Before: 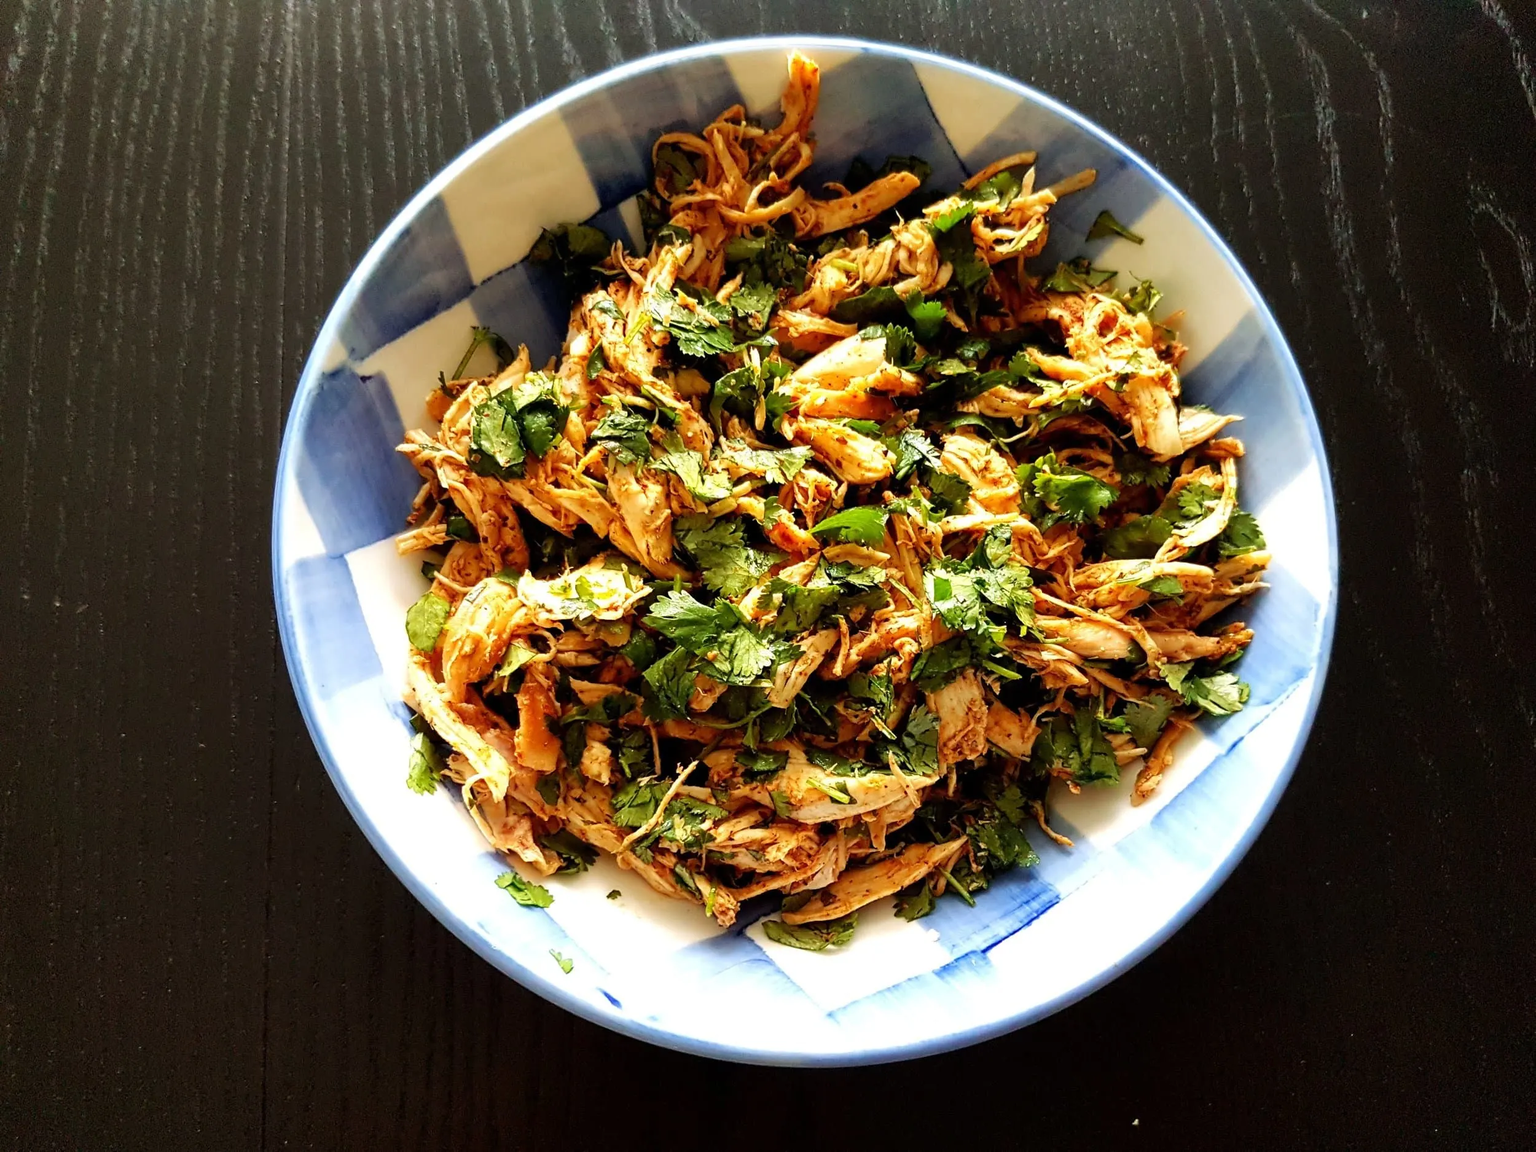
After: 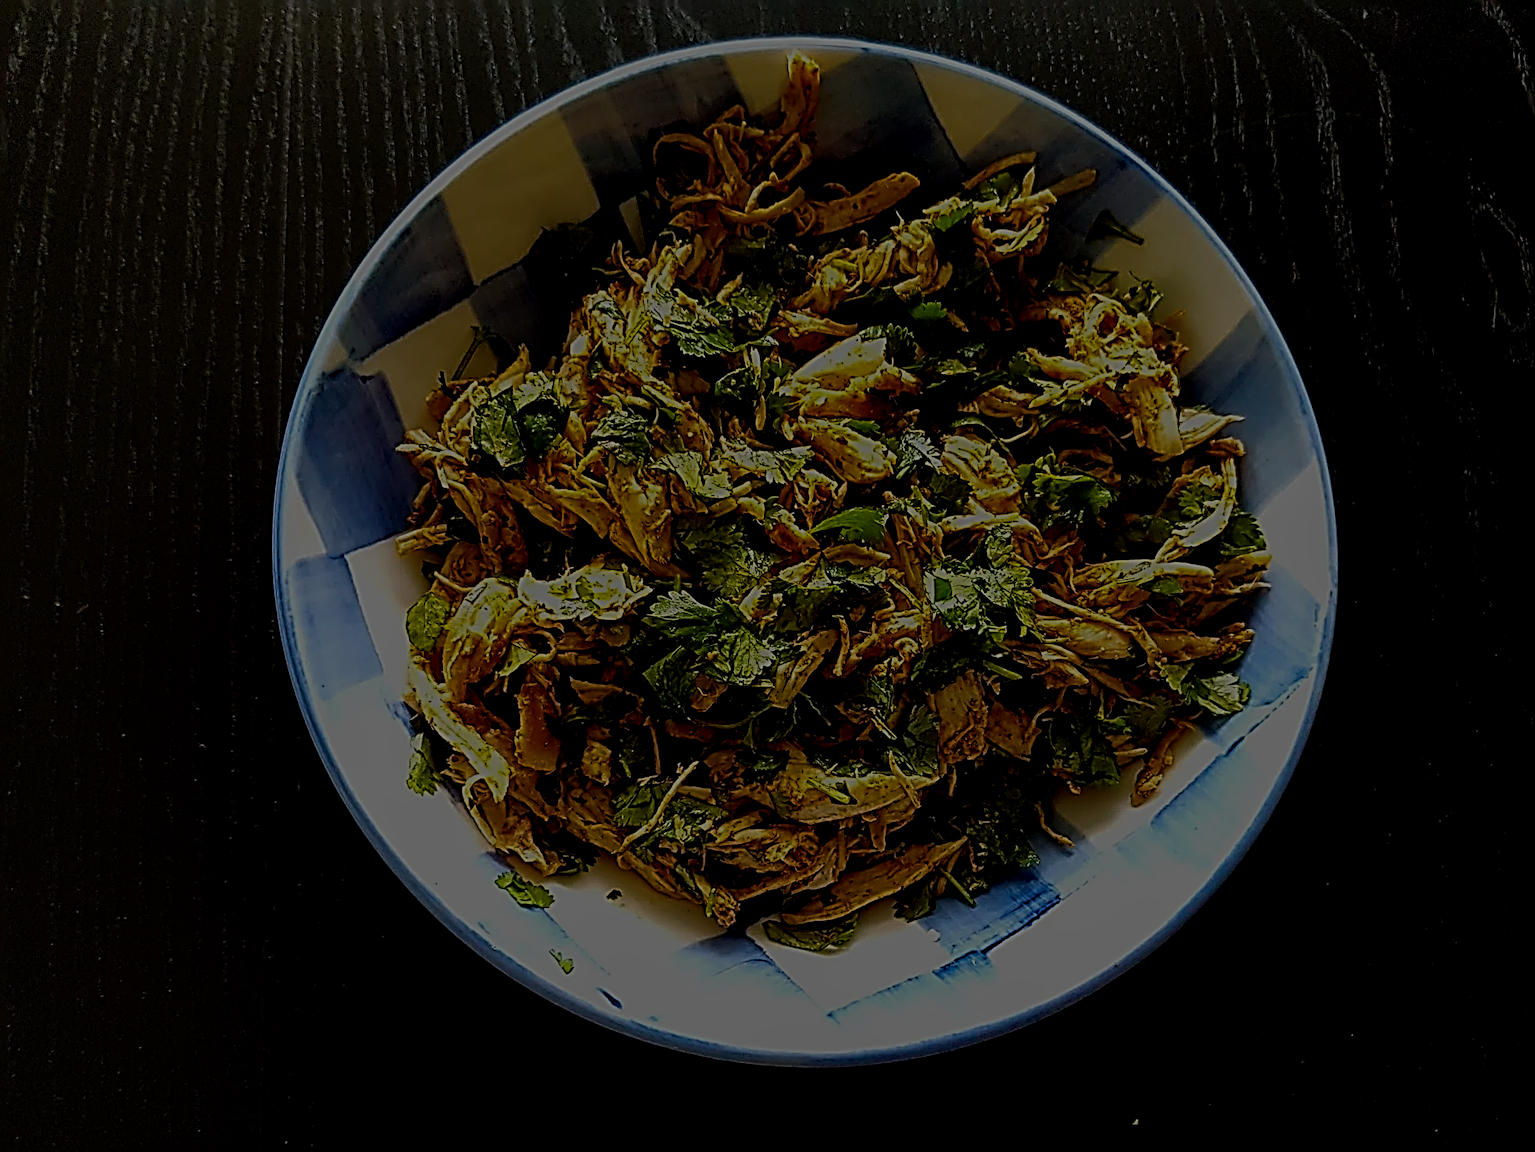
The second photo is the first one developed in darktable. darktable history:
color balance rgb: global offset › luminance 0.25%, perceptual saturation grading › global saturation 25.802%, perceptual brilliance grading › global brilliance -48.335%, global vibrance 50.619%
local contrast: detail 150%
tone equalizer: -8 EV -2 EV, -7 EV -1.99 EV, -6 EV -1.98 EV, -5 EV -1.98 EV, -4 EV -1.98 EV, -3 EV -2 EV, -2 EV -2 EV, -1 EV -1.6 EV, +0 EV -1.97 EV, edges refinement/feathering 500, mask exposure compensation -1.57 EV, preserve details no
sharpen: radius 4.005, amount 1.997
